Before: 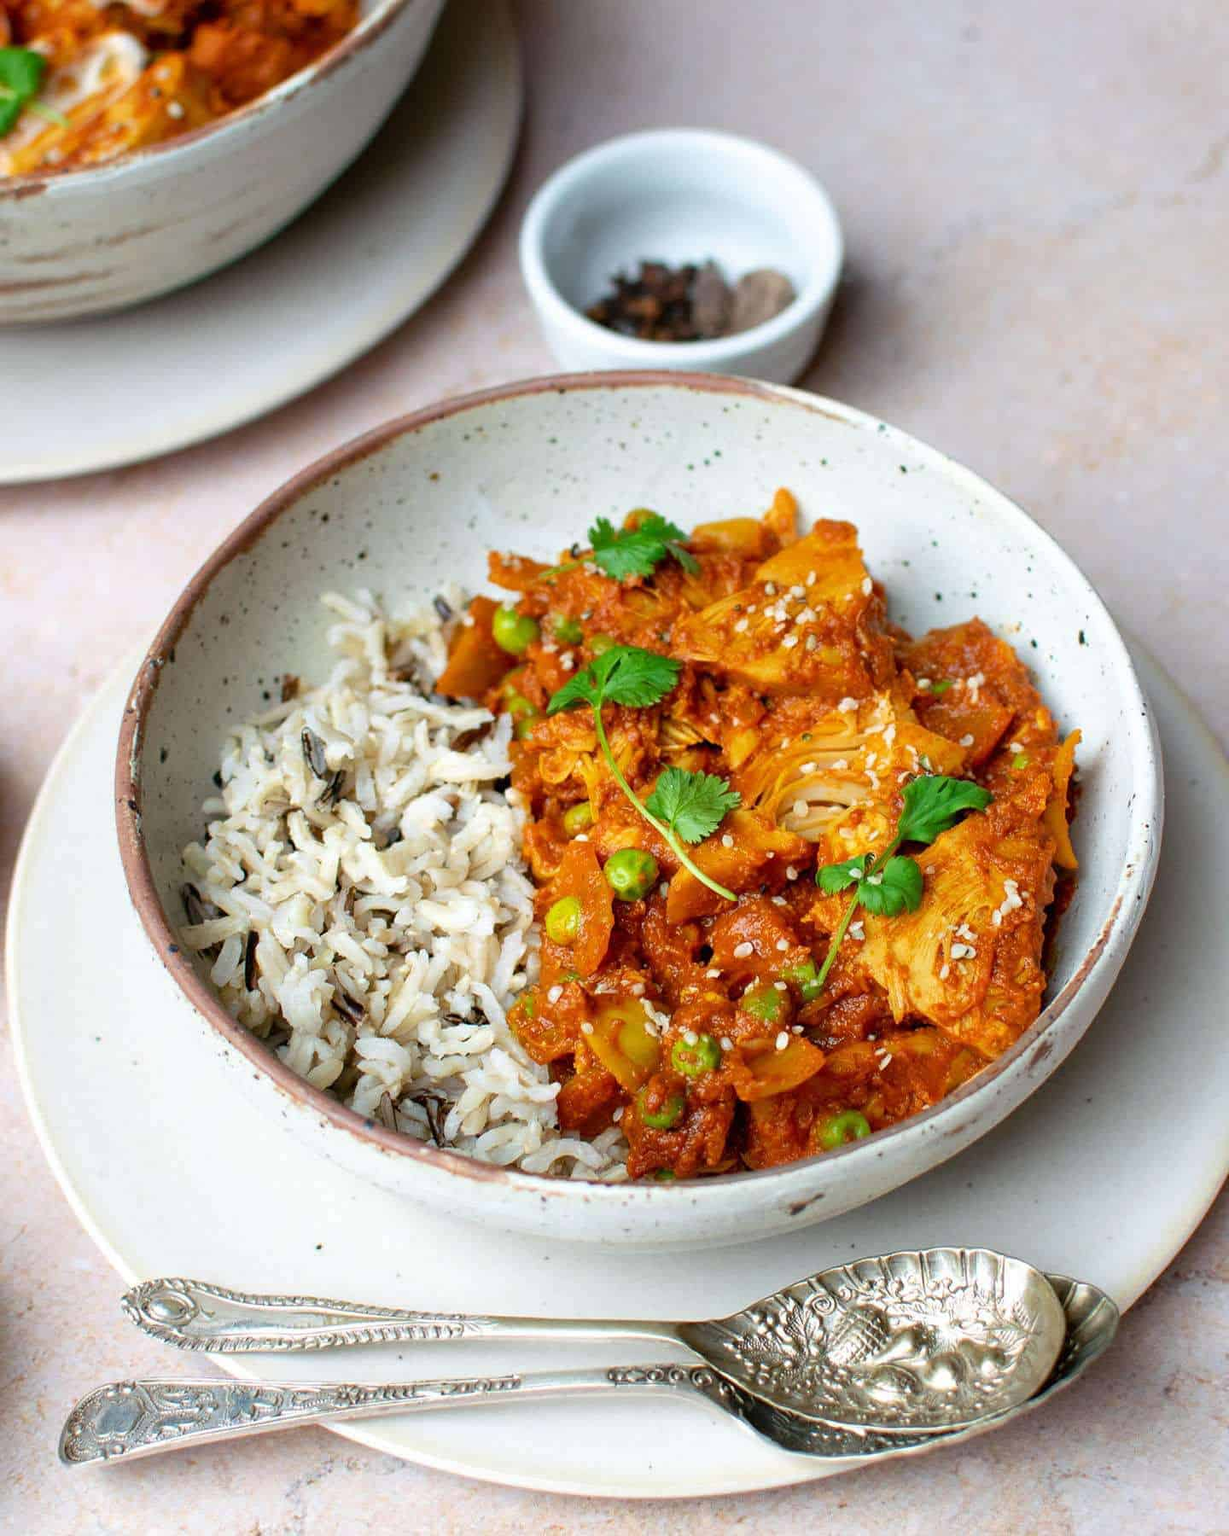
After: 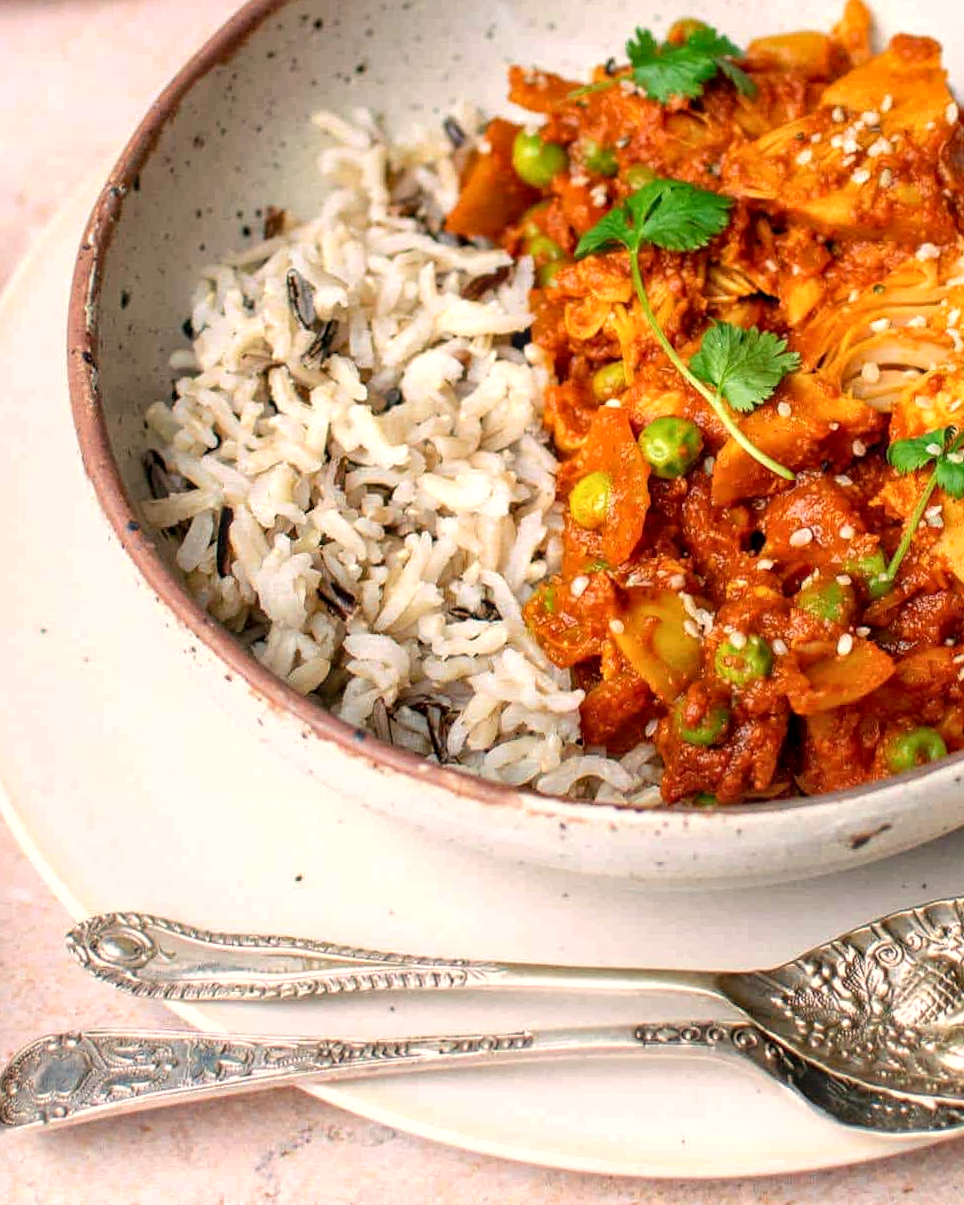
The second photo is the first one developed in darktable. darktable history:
white balance: red 1.127, blue 0.943
local contrast: on, module defaults
tone equalizer: on, module defaults
crop and rotate: angle -0.82°, left 3.85%, top 31.828%, right 27.992%
